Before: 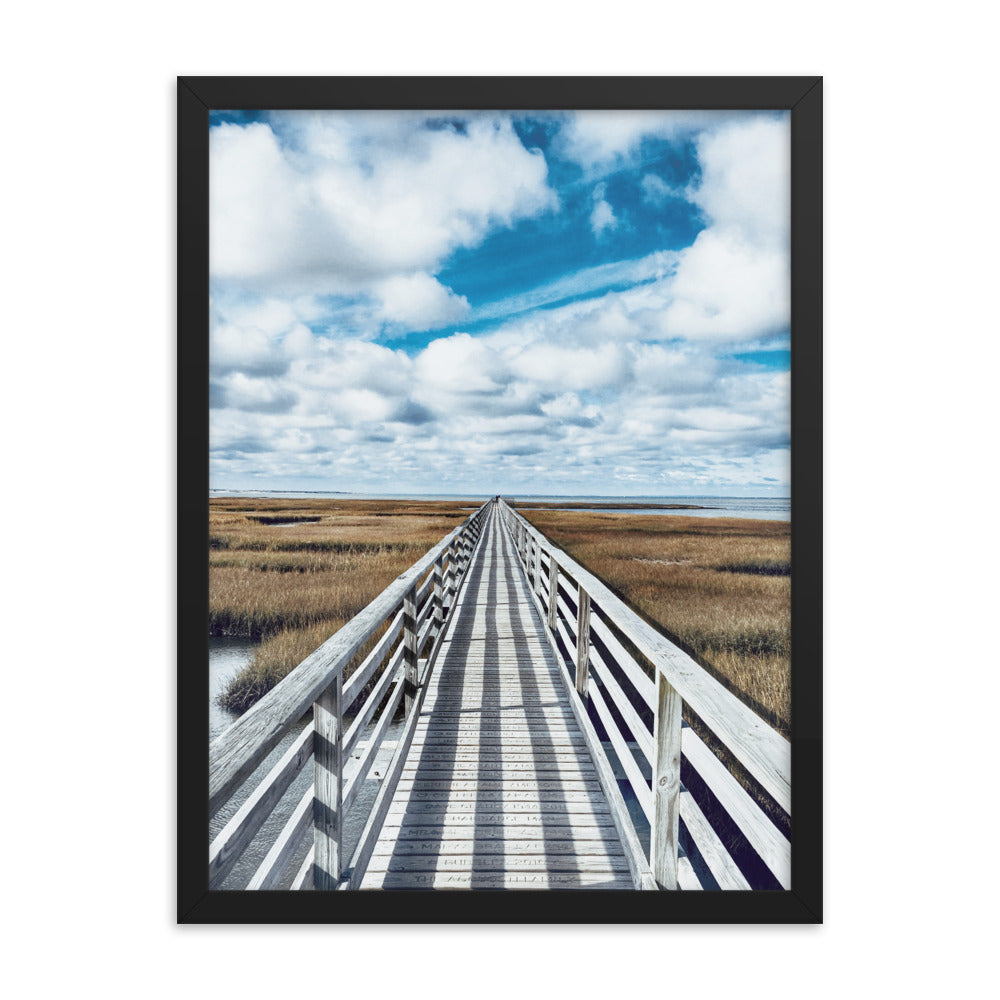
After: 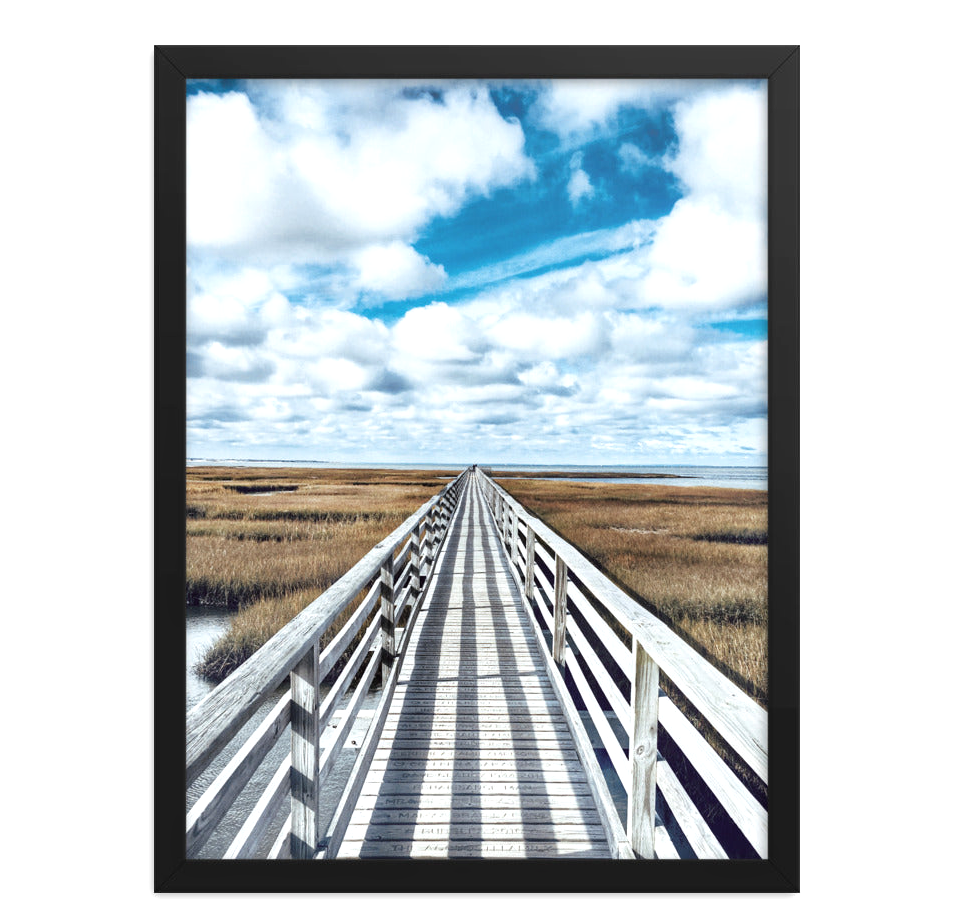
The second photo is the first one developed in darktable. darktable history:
crop: left 2.3%, top 3.134%, right 0.997%, bottom 4.931%
tone equalizer: -8 EV -0.428 EV, -7 EV -0.419 EV, -6 EV -0.348 EV, -5 EV -0.252 EV, -3 EV 0.218 EV, -2 EV 0.359 EV, -1 EV 0.371 EV, +0 EV 0.403 EV, mask exposure compensation -0.486 EV
